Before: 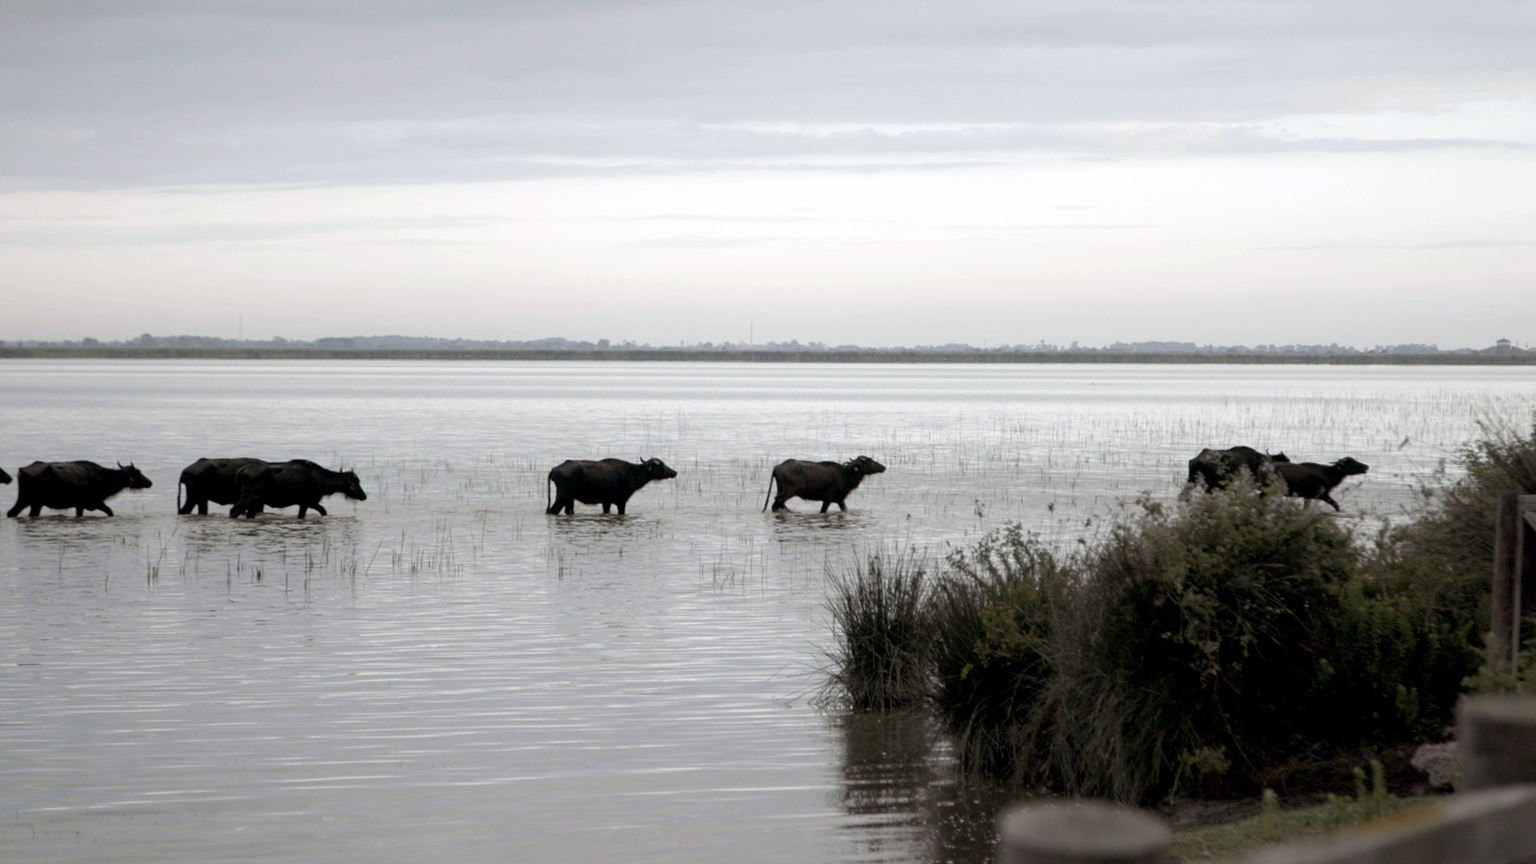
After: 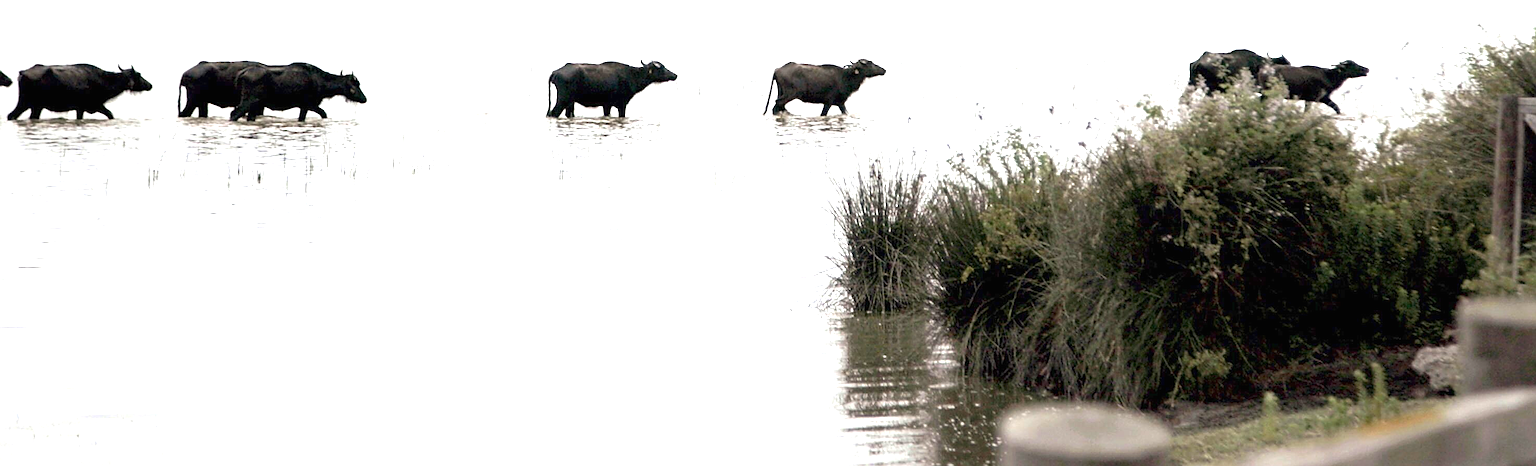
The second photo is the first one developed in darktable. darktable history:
exposure: black level correction 0, exposure 2.092 EV, compensate exposure bias true, compensate highlight preservation false
crop and rotate: top 46.028%, right 0.025%
sharpen: radius 1.357, amount 1.244, threshold 0.615
tone equalizer: on, module defaults
